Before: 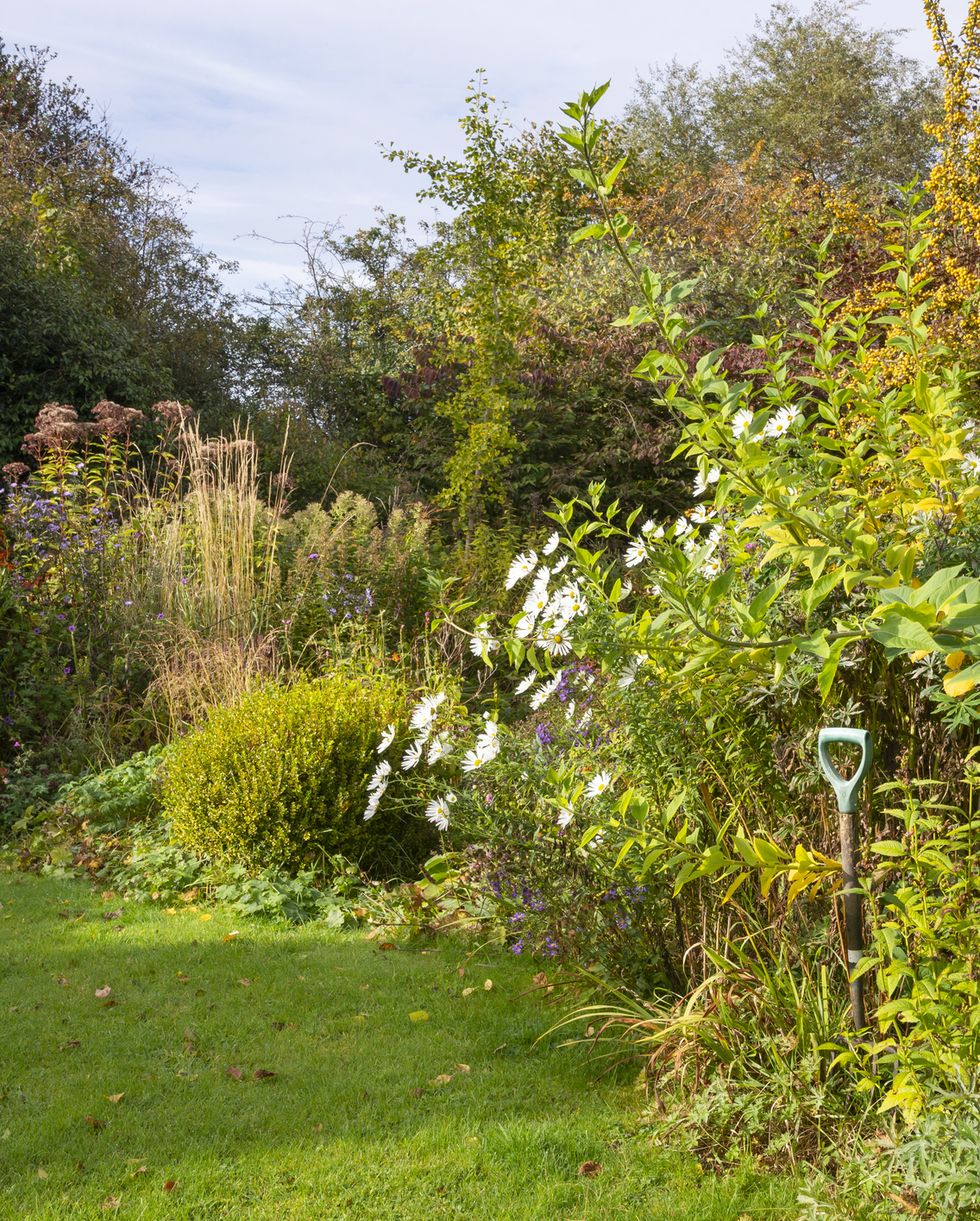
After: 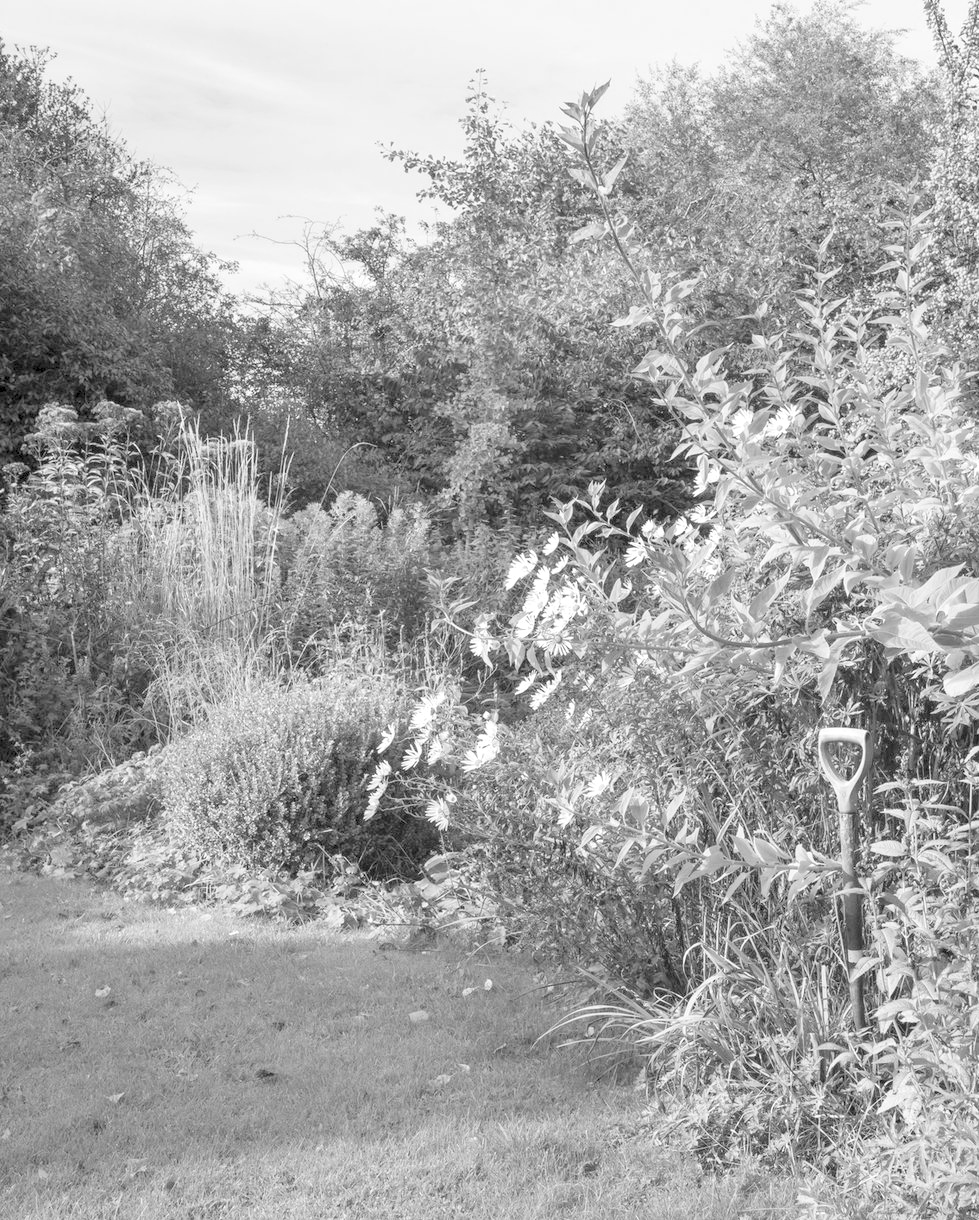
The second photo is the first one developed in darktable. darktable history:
color balance rgb: global offset › luminance 0.668%, linear chroma grading › global chroma 19.857%, perceptual saturation grading › global saturation -3.03%, perceptual saturation grading › shadows -2.913%, global vibrance 20%
levels: levels [0.072, 0.414, 0.976]
contrast brightness saturation: saturation -1
